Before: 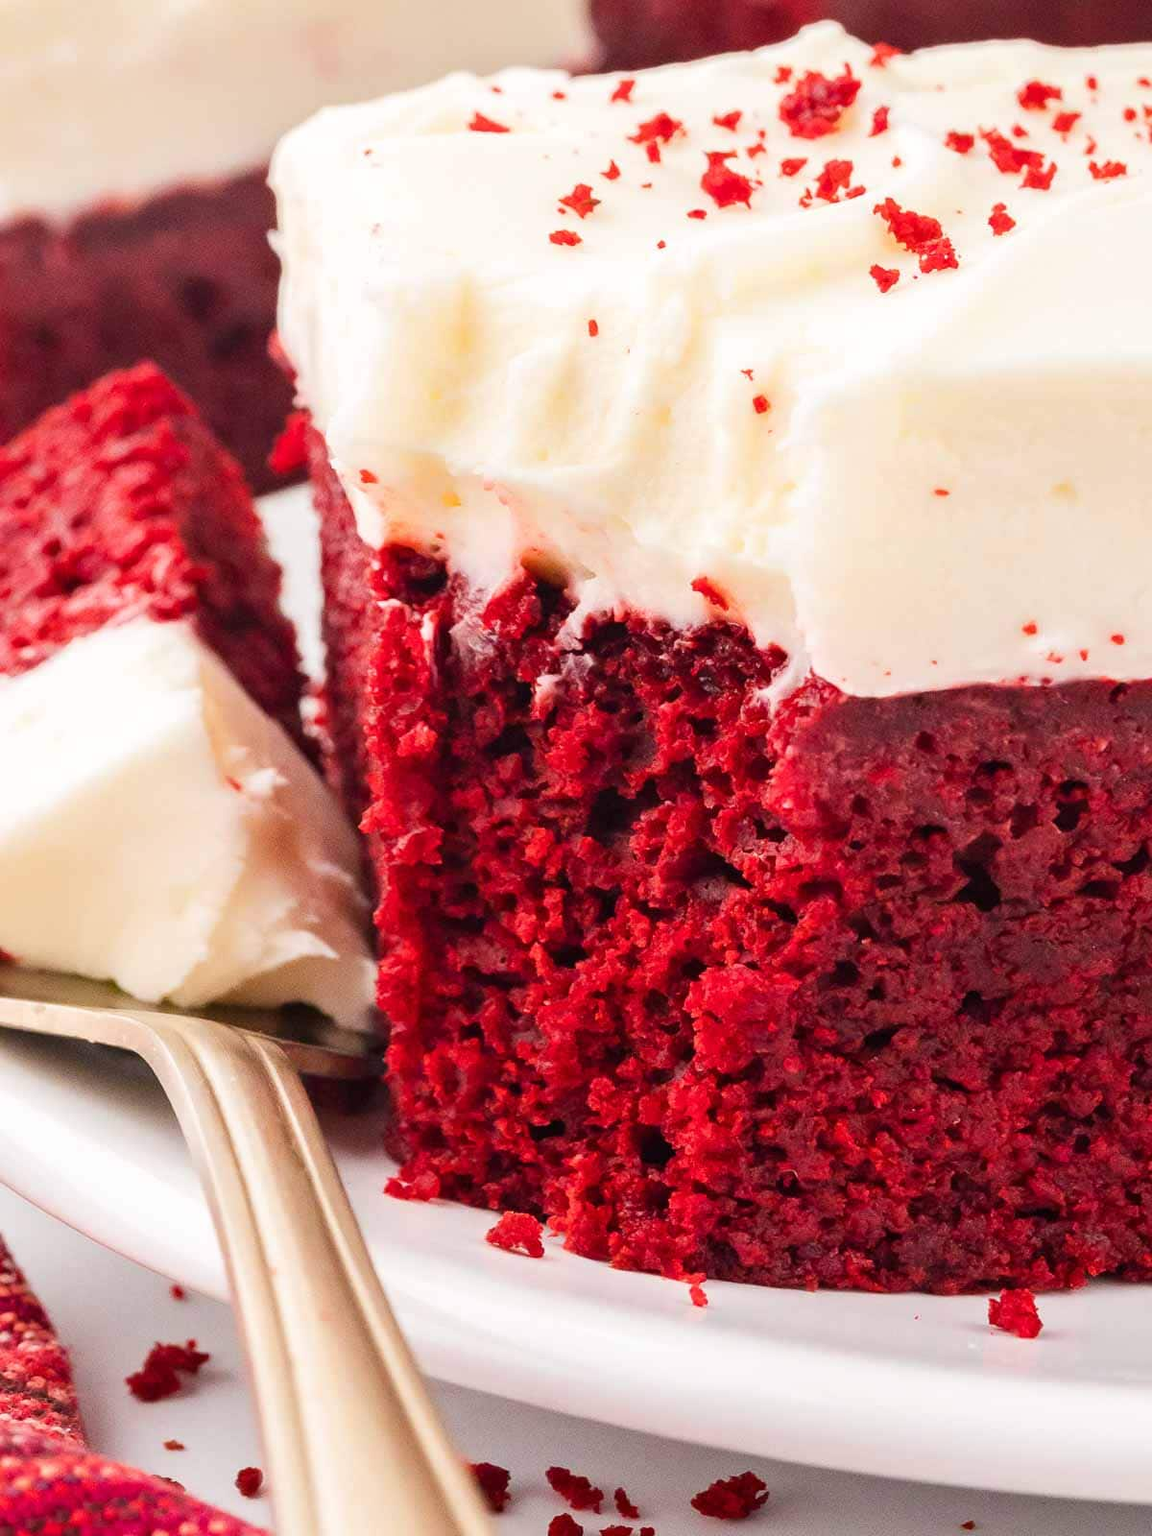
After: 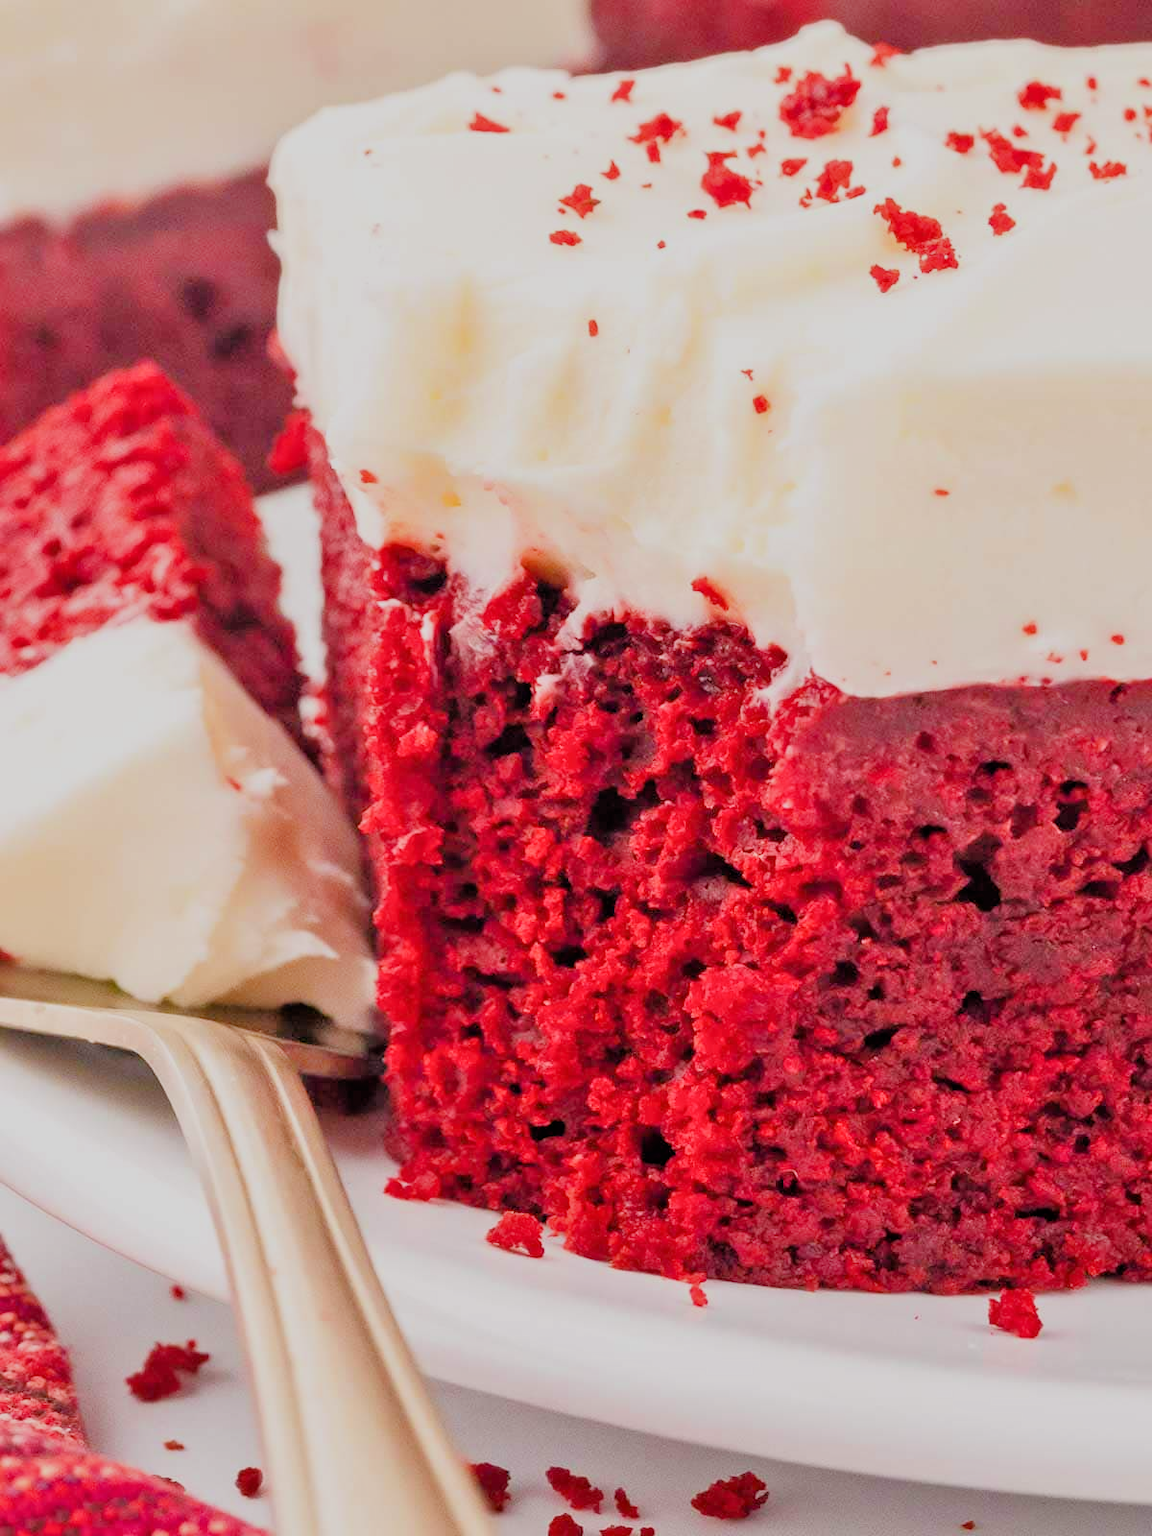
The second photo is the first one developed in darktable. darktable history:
filmic rgb: black relative exposure -7.65 EV, white relative exposure 4.56 EV, hardness 3.61
tone equalizer: -7 EV 0.15 EV, -6 EV 0.6 EV, -5 EV 1.15 EV, -4 EV 1.33 EV, -3 EV 1.15 EV, -2 EV 0.6 EV, -1 EV 0.15 EV, mask exposure compensation -0.5 EV
